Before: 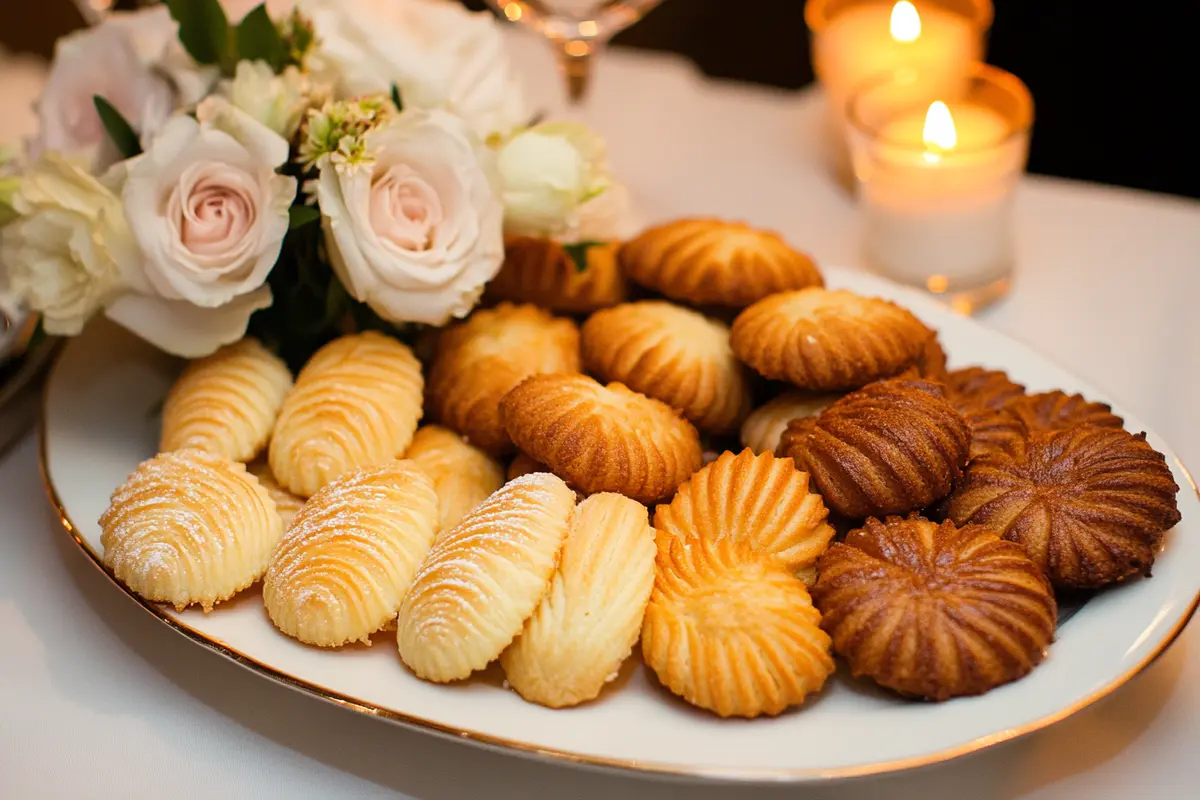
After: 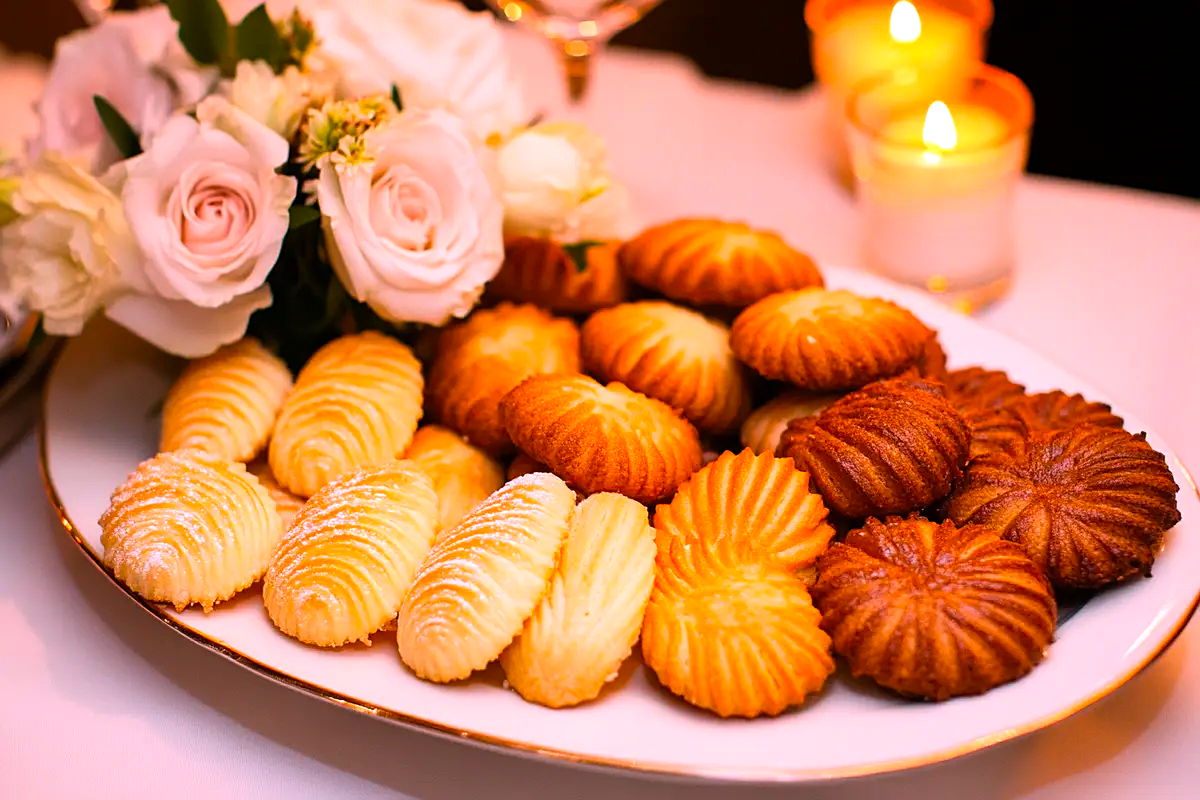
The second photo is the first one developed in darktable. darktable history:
sharpen: amount 0.2
white balance: red 1.188, blue 1.11
tone equalizer: -7 EV 0.13 EV, smoothing diameter 25%, edges refinement/feathering 10, preserve details guided filter
color balance: contrast 6.48%, output saturation 113.3%
